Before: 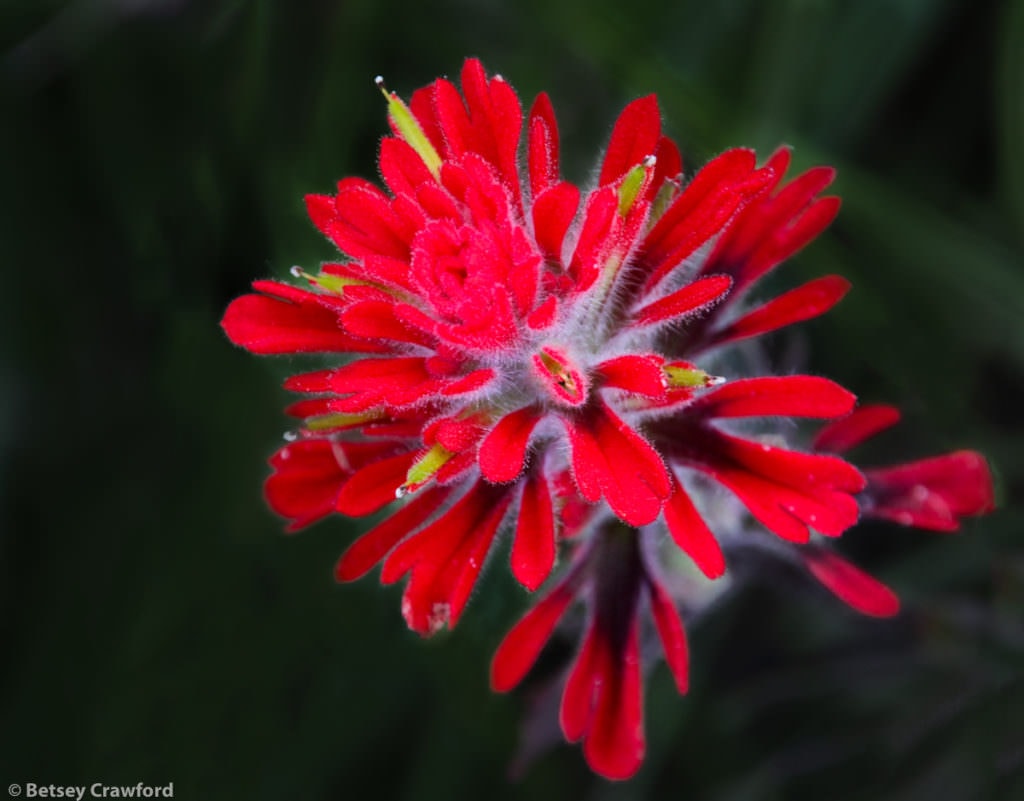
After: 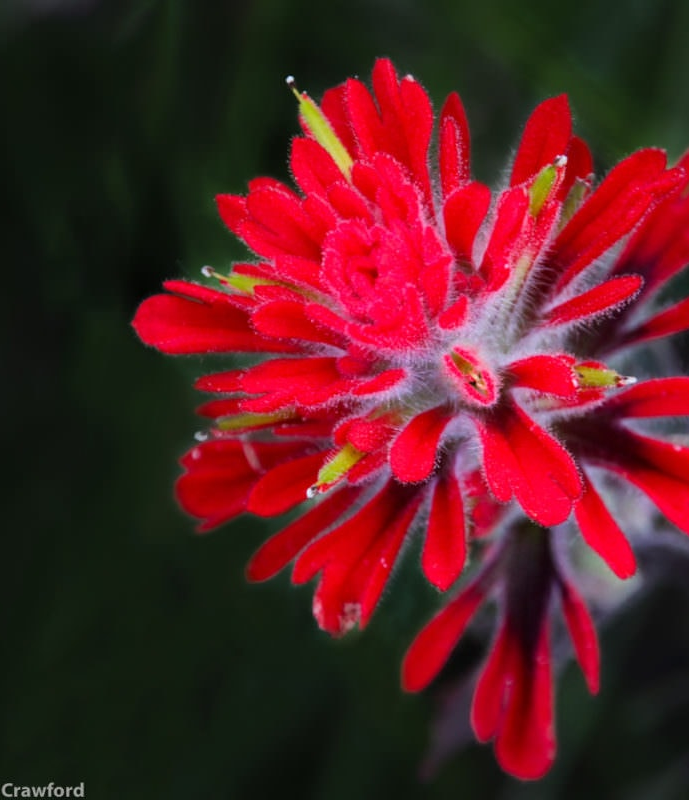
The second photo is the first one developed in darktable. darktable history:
crop and rotate: left 8.728%, right 23.979%
